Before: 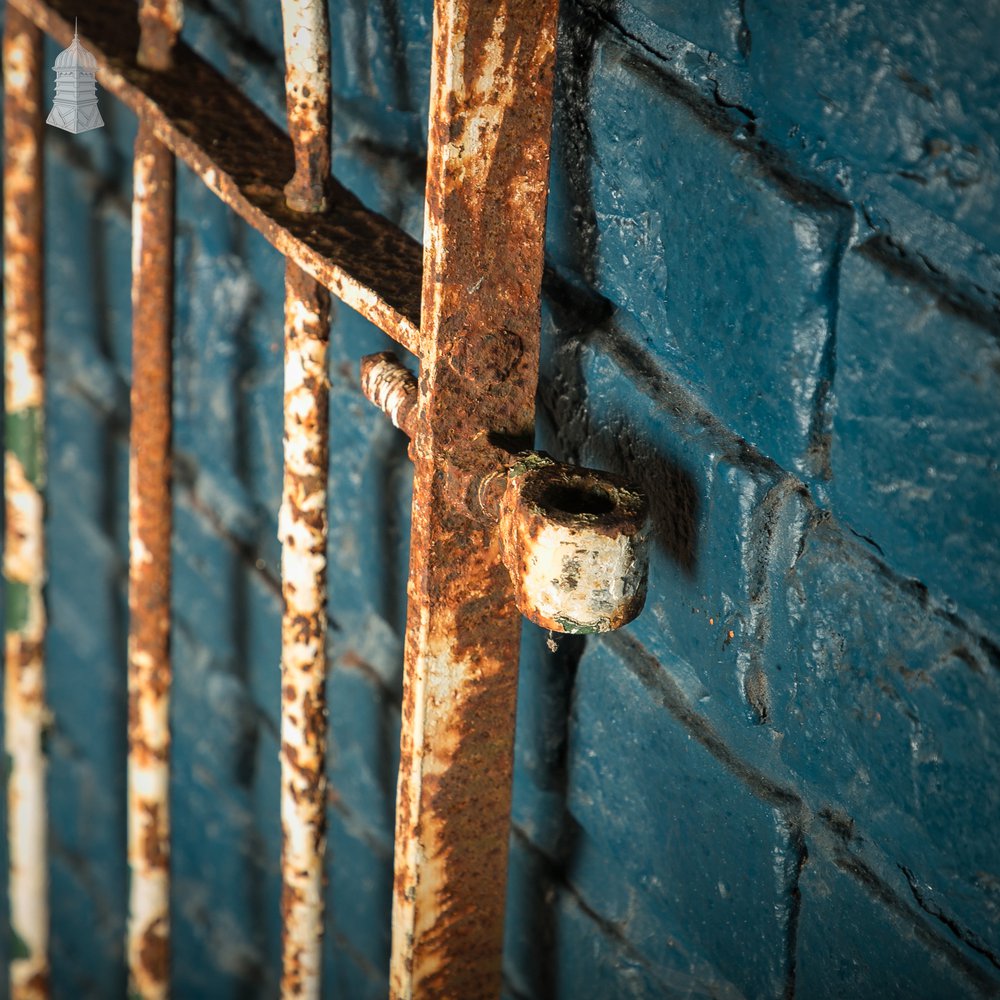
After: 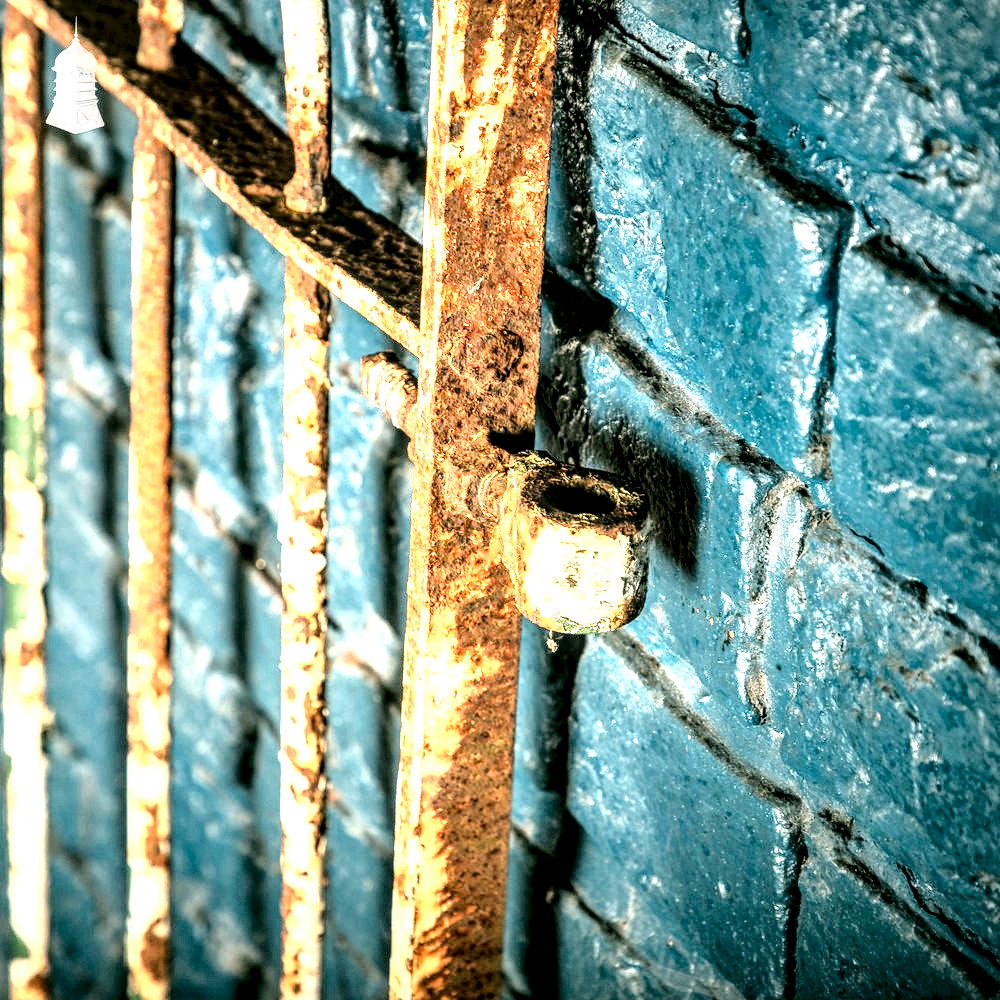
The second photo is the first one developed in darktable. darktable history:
local contrast: detail 203%
exposure: black level correction 0, exposure 1.1 EV, compensate exposure bias true, compensate highlight preservation false
color correction: highlights a* 4.02, highlights b* 4.98, shadows a* -7.55, shadows b* 4.98
base curve: curves: ch0 [(0, 0) (0.028, 0.03) (0.121, 0.232) (0.46, 0.748) (0.859, 0.968) (1, 1)]
